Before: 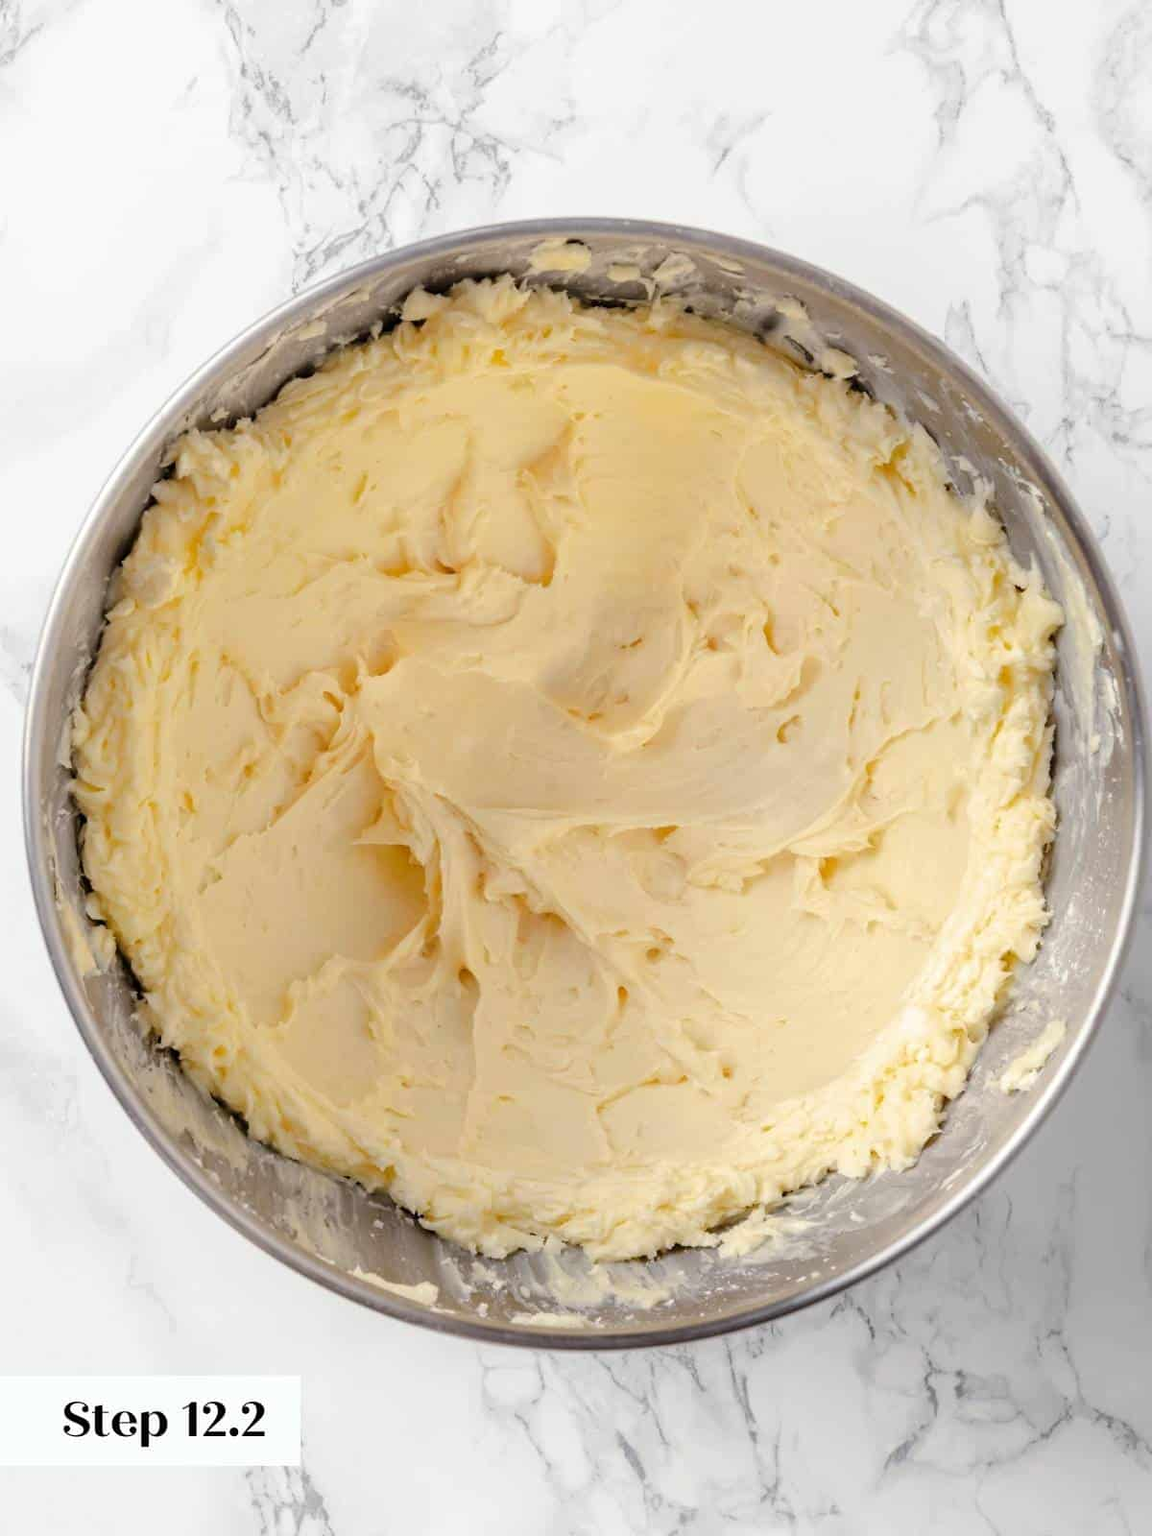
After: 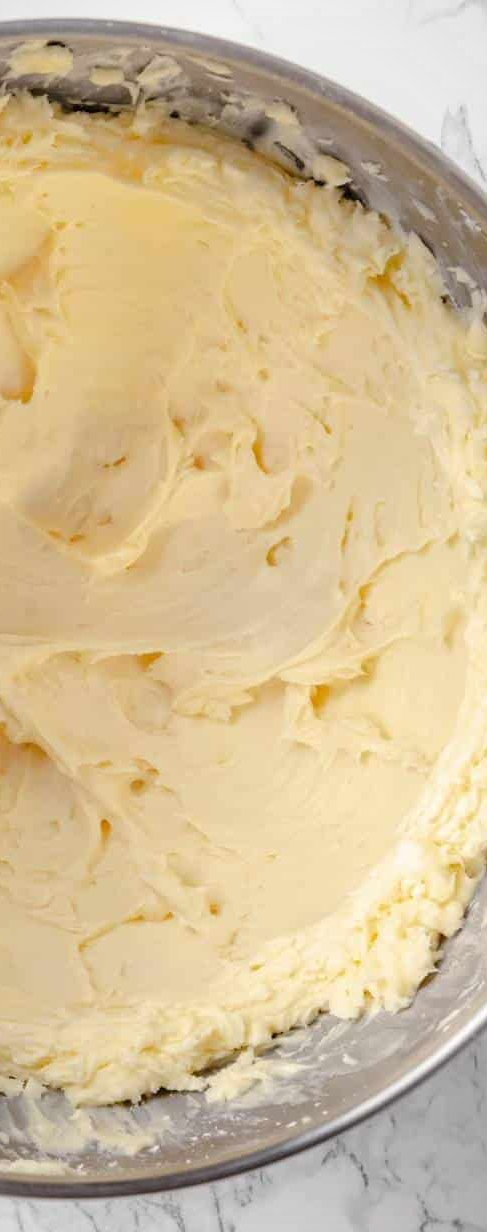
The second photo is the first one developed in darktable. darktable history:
vignetting: fall-off start 96.11%, fall-off radius 101.09%, brightness -0.583, saturation -0.107, width/height ratio 0.613
crop: left 45.255%, top 13.056%, right 14.108%, bottom 9.921%
